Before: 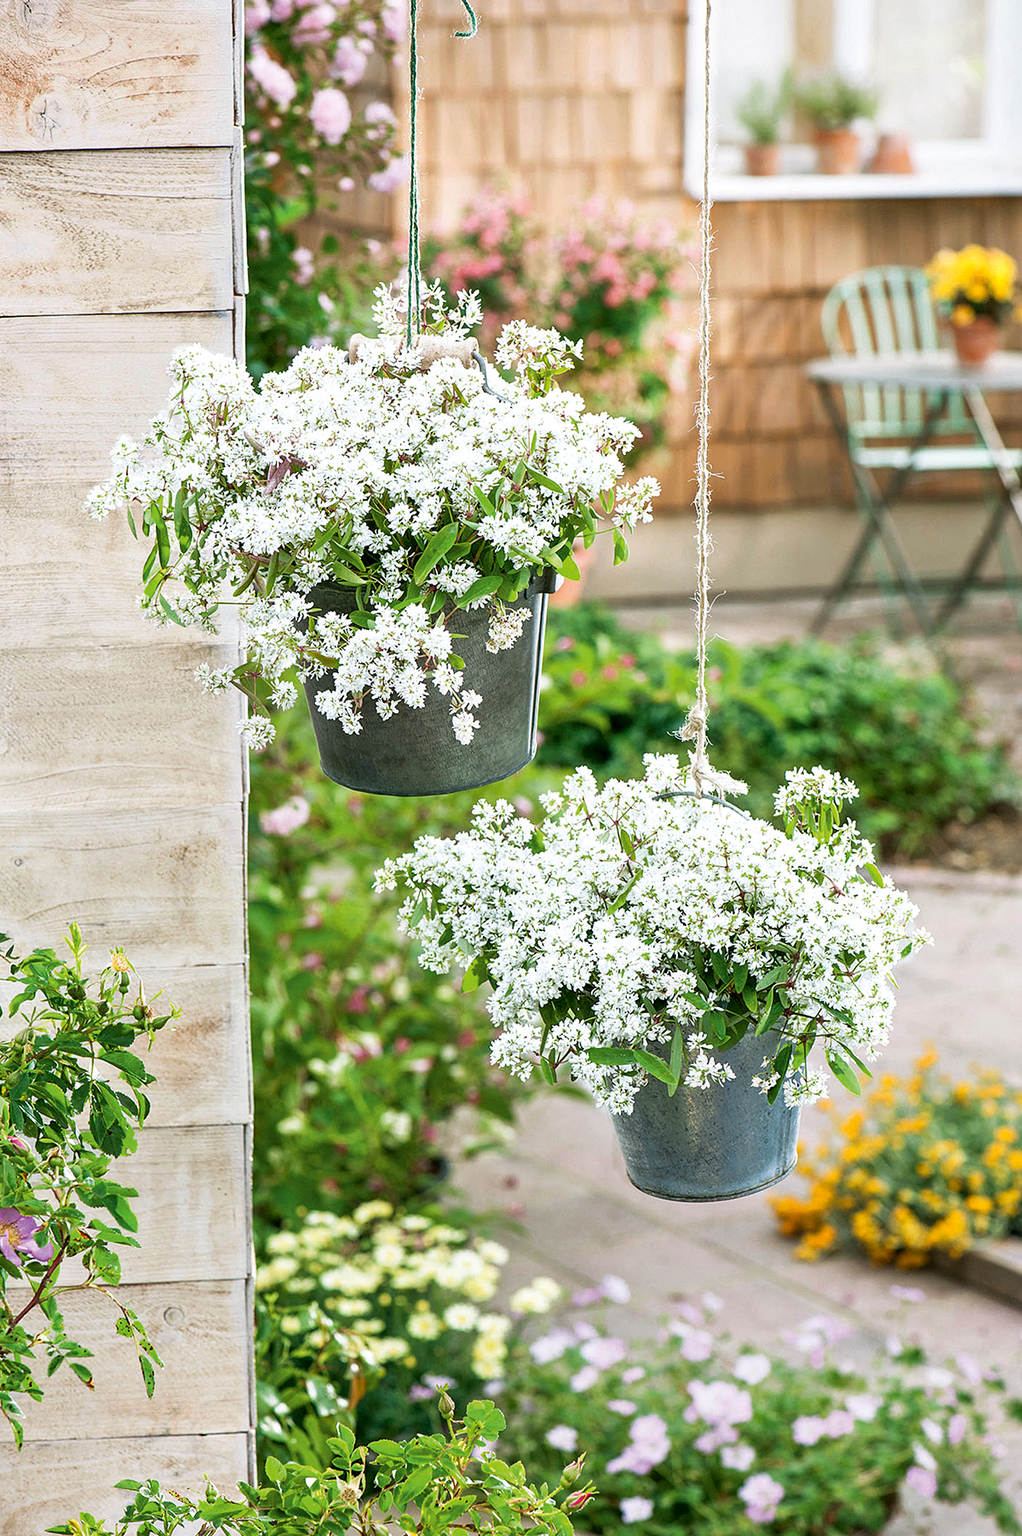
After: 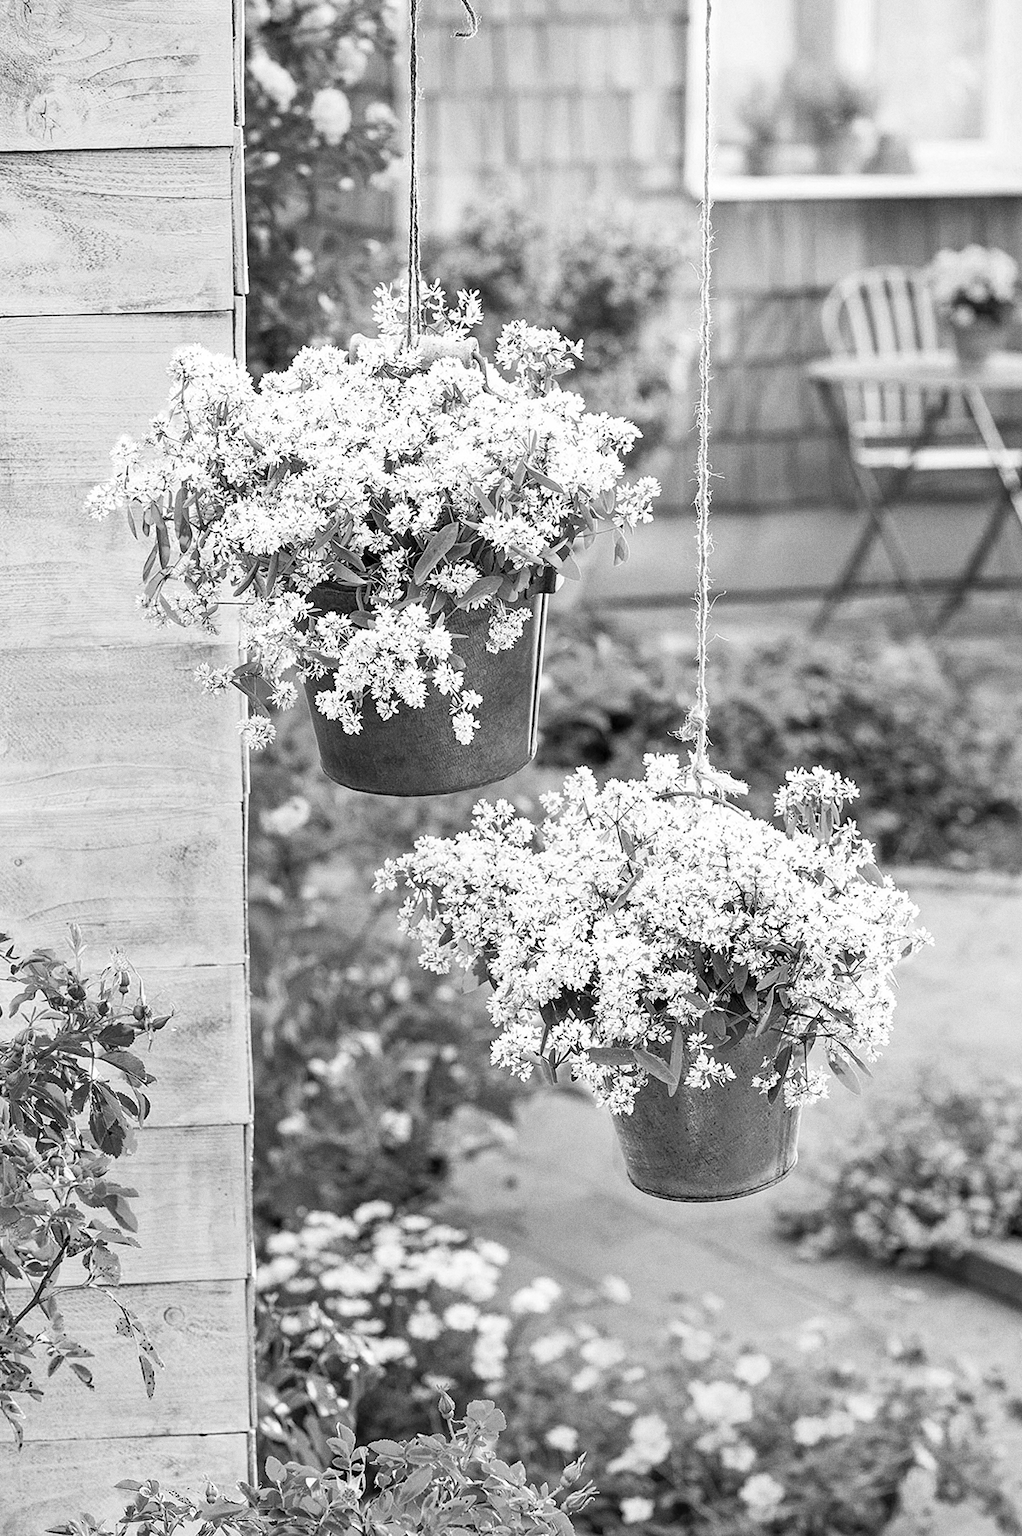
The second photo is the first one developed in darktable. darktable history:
grain: on, module defaults
monochrome: on, module defaults
